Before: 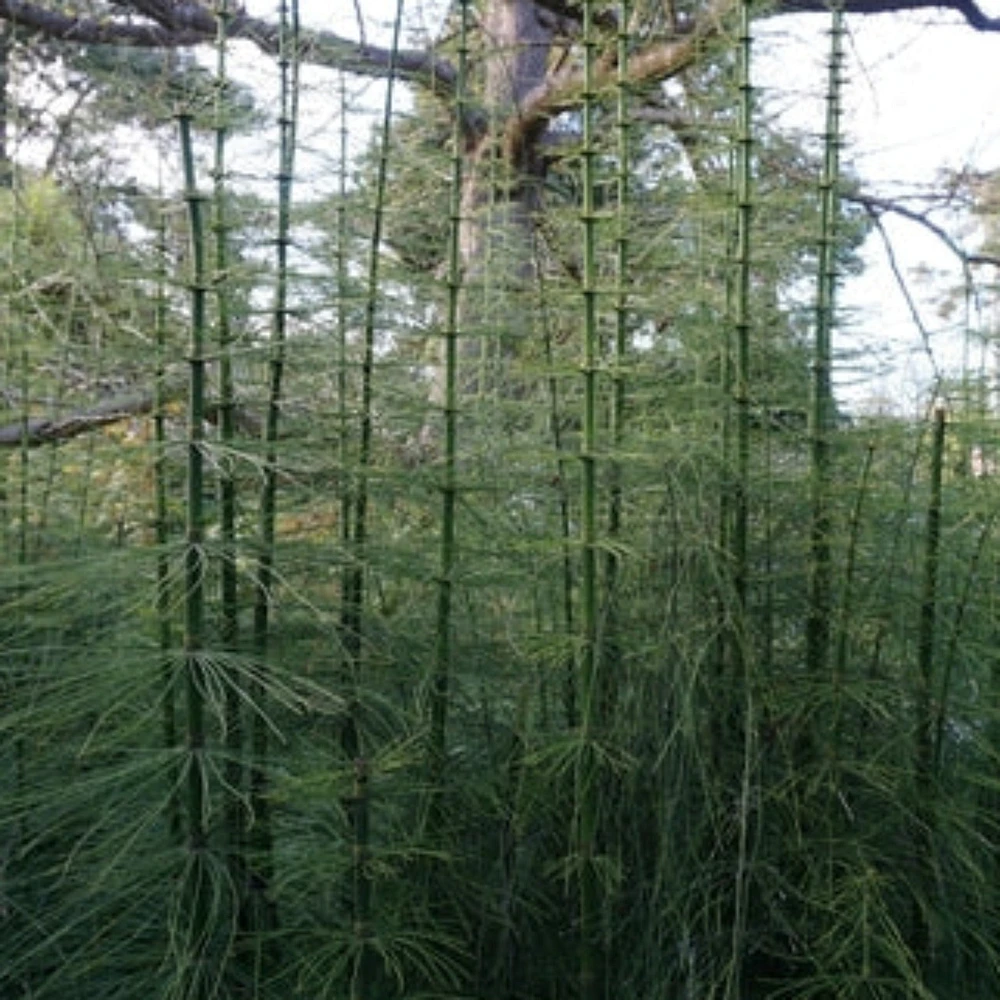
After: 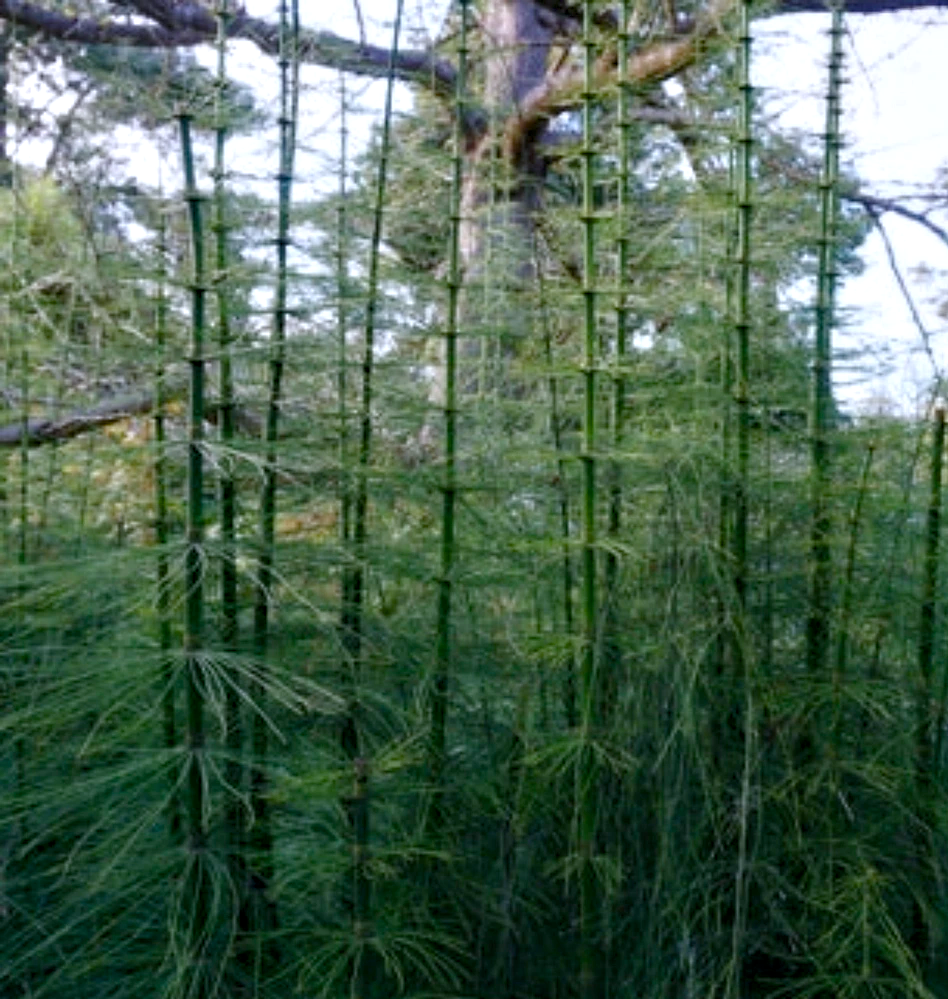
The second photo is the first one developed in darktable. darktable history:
color calibration: illuminant as shot in camera, x 0.358, y 0.373, temperature 4628.91 K
crop and rotate: right 5.167%
color balance rgb: perceptual saturation grading › global saturation 35%, perceptual saturation grading › highlights -25%, perceptual saturation grading › shadows 50%
contrast equalizer: y [[0.514, 0.573, 0.581, 0.508, 0.5, 0.5], [0.5 ×6], [0.5 ×6], [0 ×6], [0 ×6]], mix 0.79
